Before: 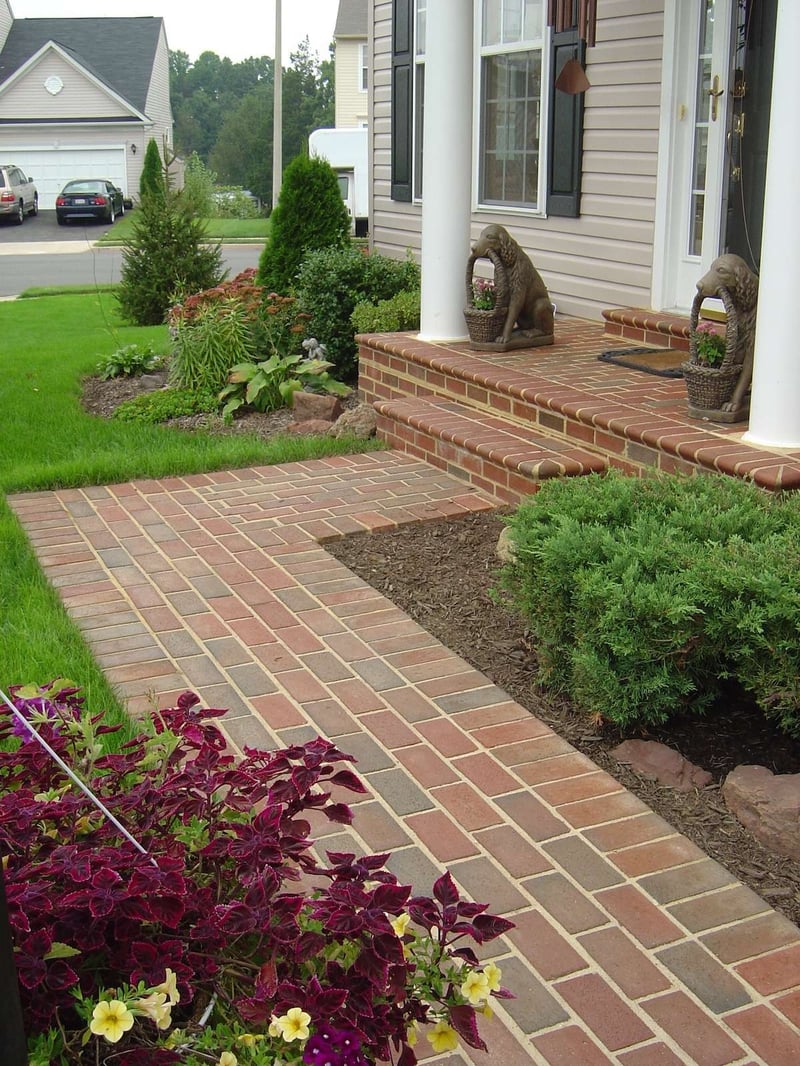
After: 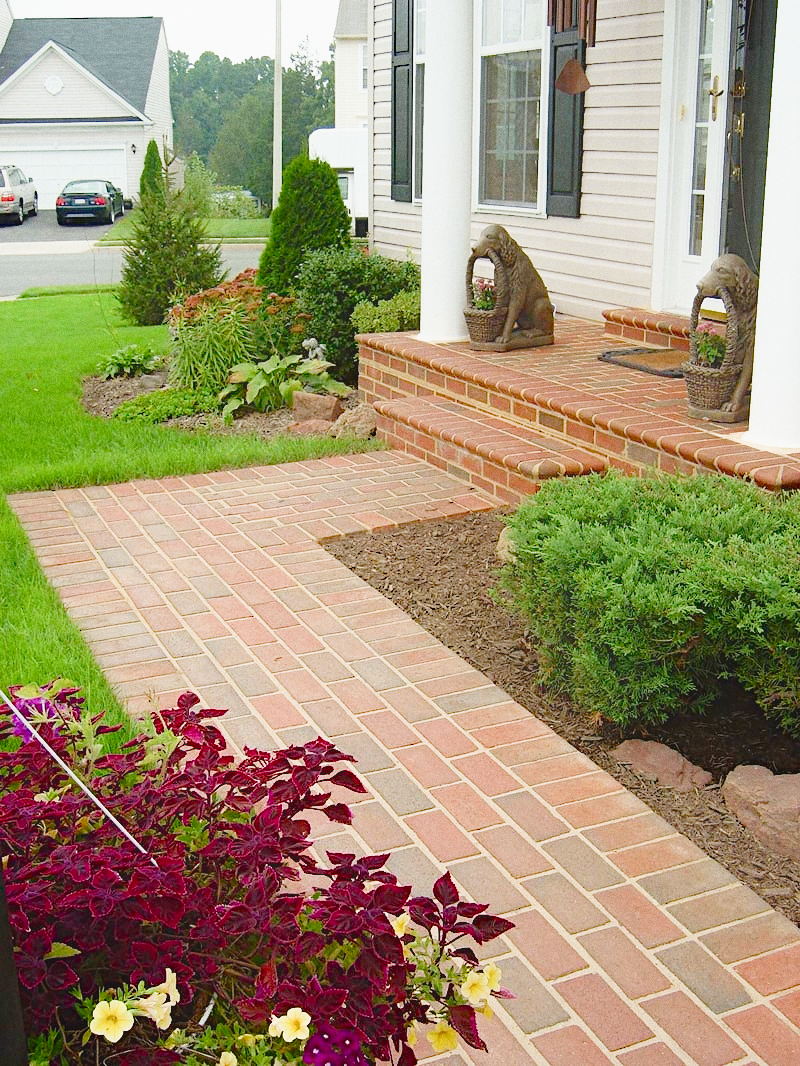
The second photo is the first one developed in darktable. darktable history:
contrast equalizer "soft": octaves 7, y [[0.6 ×6], [0.55 ×6], [0 ×6], [0 ×6], [0 ×6]], mix -1
color balance rgb "basic colorfulness: standard": perceptual saturation grading › global saturation 20%, perceptual saturation grading › highlights -25%, perceptual saturation grading › shadows 25%
color balance rgb "filmic contrast": global offset › luminance 0.5%, perceptual brilliance grading › highlights 10%, perceptual brilliance grading › mid-tones 5%, perceptual brilliance grading › shadows -10%
color balance rgb "blue and orange": shadows lift › chroma 7%, shadows lift › hue 249°, highlights gain › chroma 5%, highlights gain › hue 34.5°
diffuse or sharpen "sharpen demosaicing: AA filter": edge sensitivity 1, 1st order anisotropy 100%, 2nd order anisotropy 100%, 3rd order anisotropy 100%, 4th order anisotropy 100%, 1st order speed -25%, 2nd order speed -25%, 3rd order speed -25%, 4th order speed -25%
diffuse or sharpen "1": radius span 32, 1st order speed 50%, 2nd order speed 50%, 3rd order speed 50%, 4th order speed 50% | blend: blend mode normal, opacity 25%; mask: uniform (no mask)
exposure: black level correction 0, exposure 1 EV, compensate exposure bias true, compensate highlight preservation false
rgb primaries "nice": tint hue 2.13°, tint purity 0.7%, red hue 0.028, red purity 1.09, green hue 0.023, green purity 1.08, blue hue -0.084, blue purity 1.17
sigmoid "neutral gray": contrast 1.22, skew 0.65
grain: coarseness 0.47 ISO
